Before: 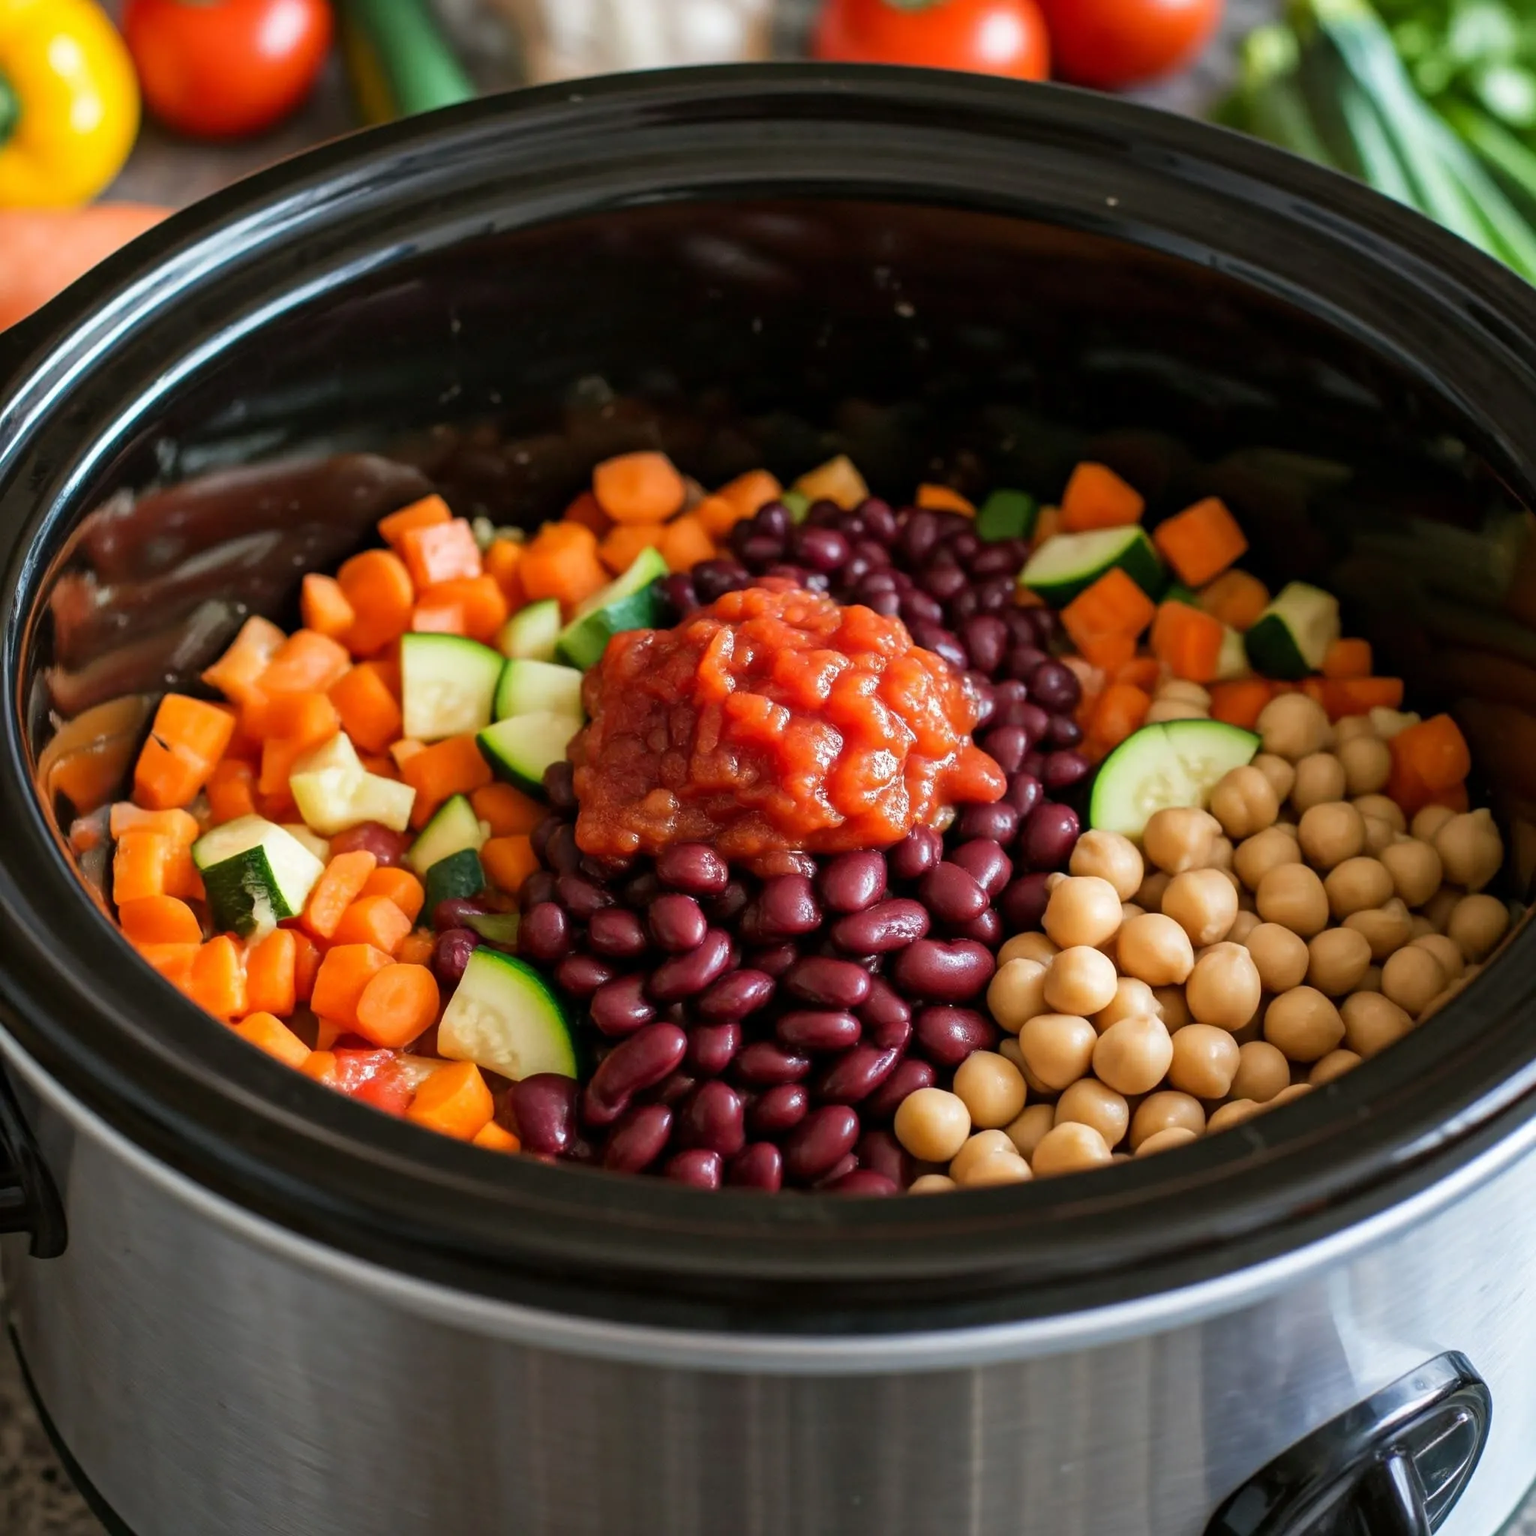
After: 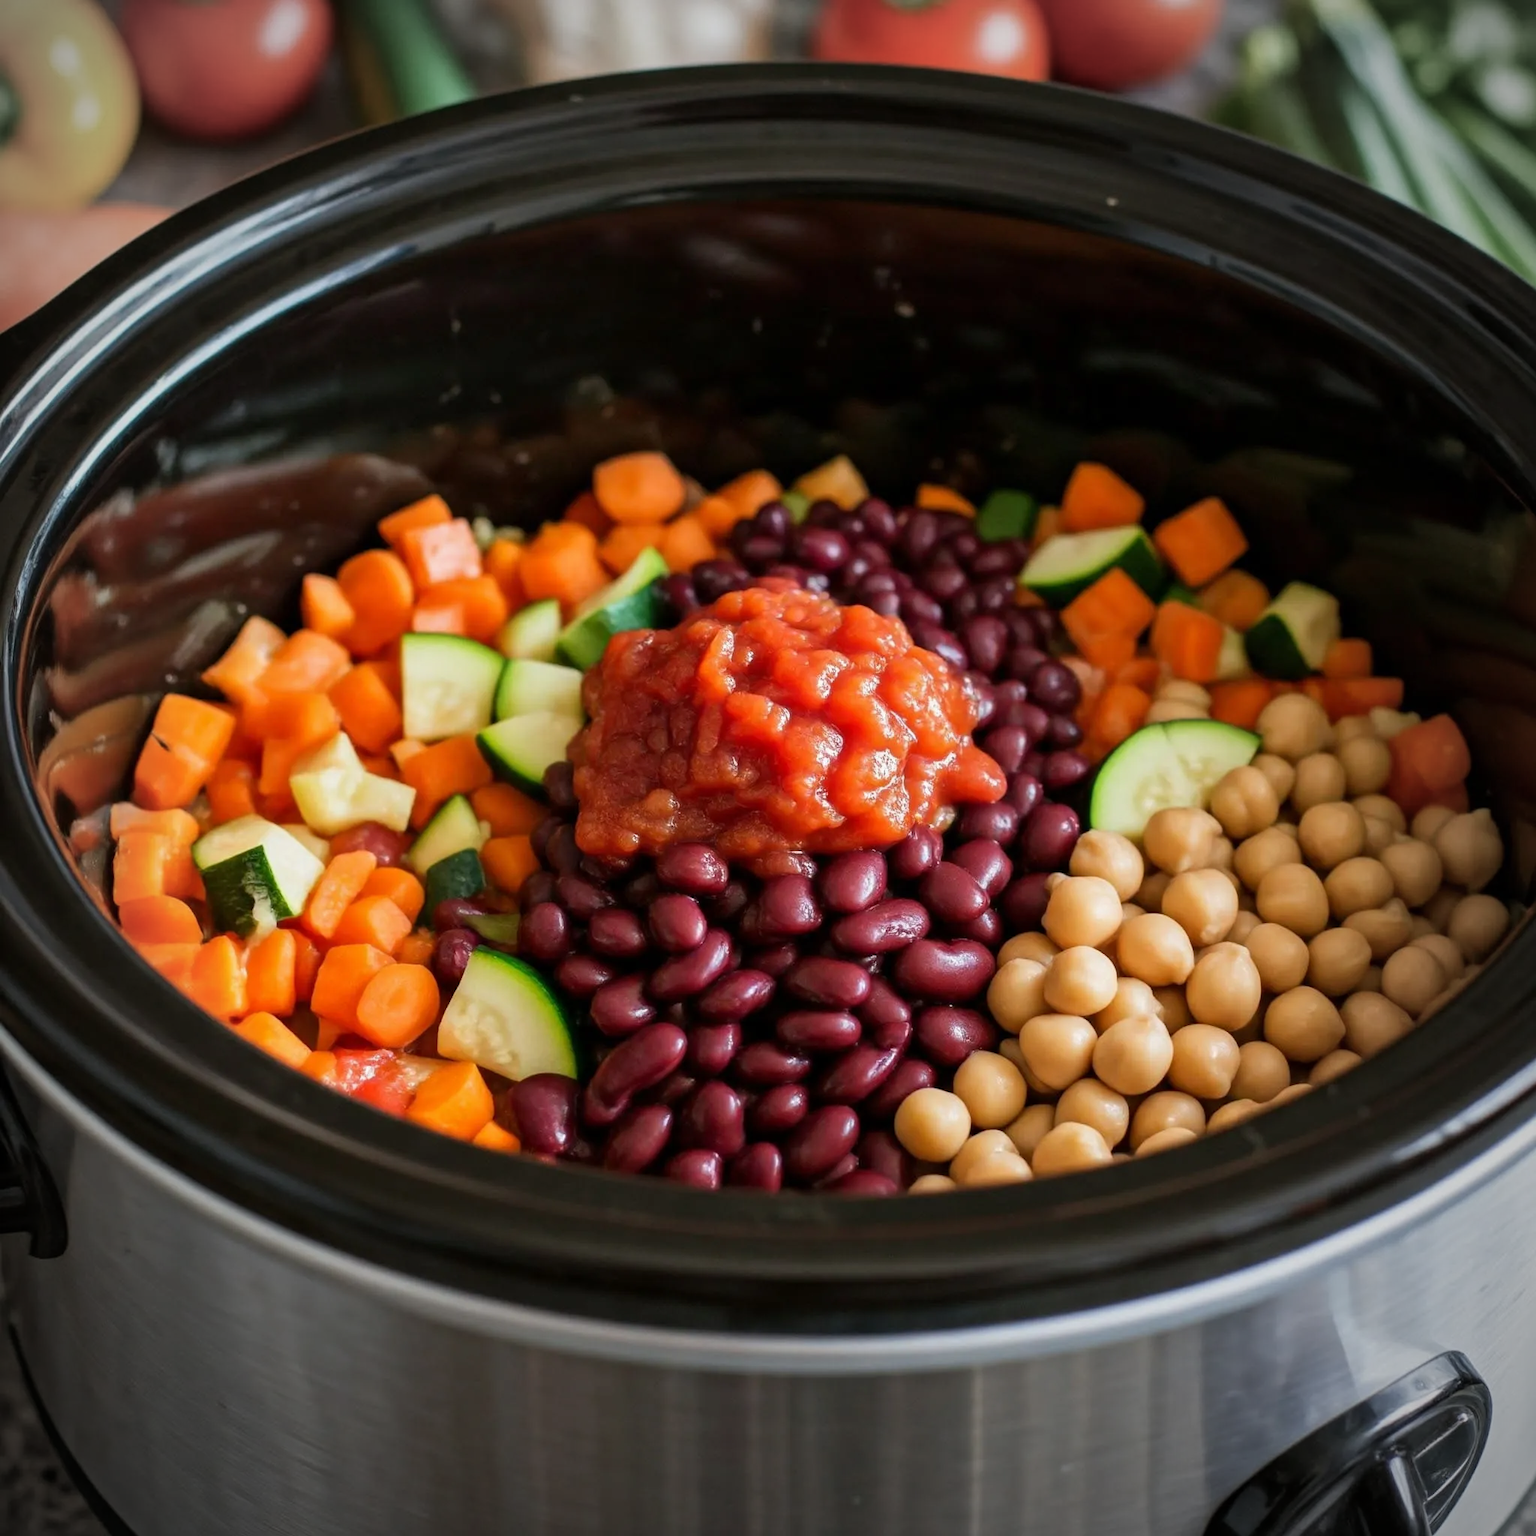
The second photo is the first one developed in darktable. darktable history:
vignetting: fall-off start 74.49%, fall-off radius 65.9%, brightness -0.628, saturation -0.68
tone equalizer: -8 EV -0.002 EV, -7 EV 0.005 EV, -6 EV -0.009 EV, -5 EV 0.011 EV, -4 EV -0.012 EV, -3 EV 0.007 EV, -2 EV -0.062 EV, -1 EV -0.293 EV, +0 EV -0.582 EV, smoothing diameter 2%, edges refinement/feathering 20, mask exposure compensation -1.57 EV, filter diffusion 5
